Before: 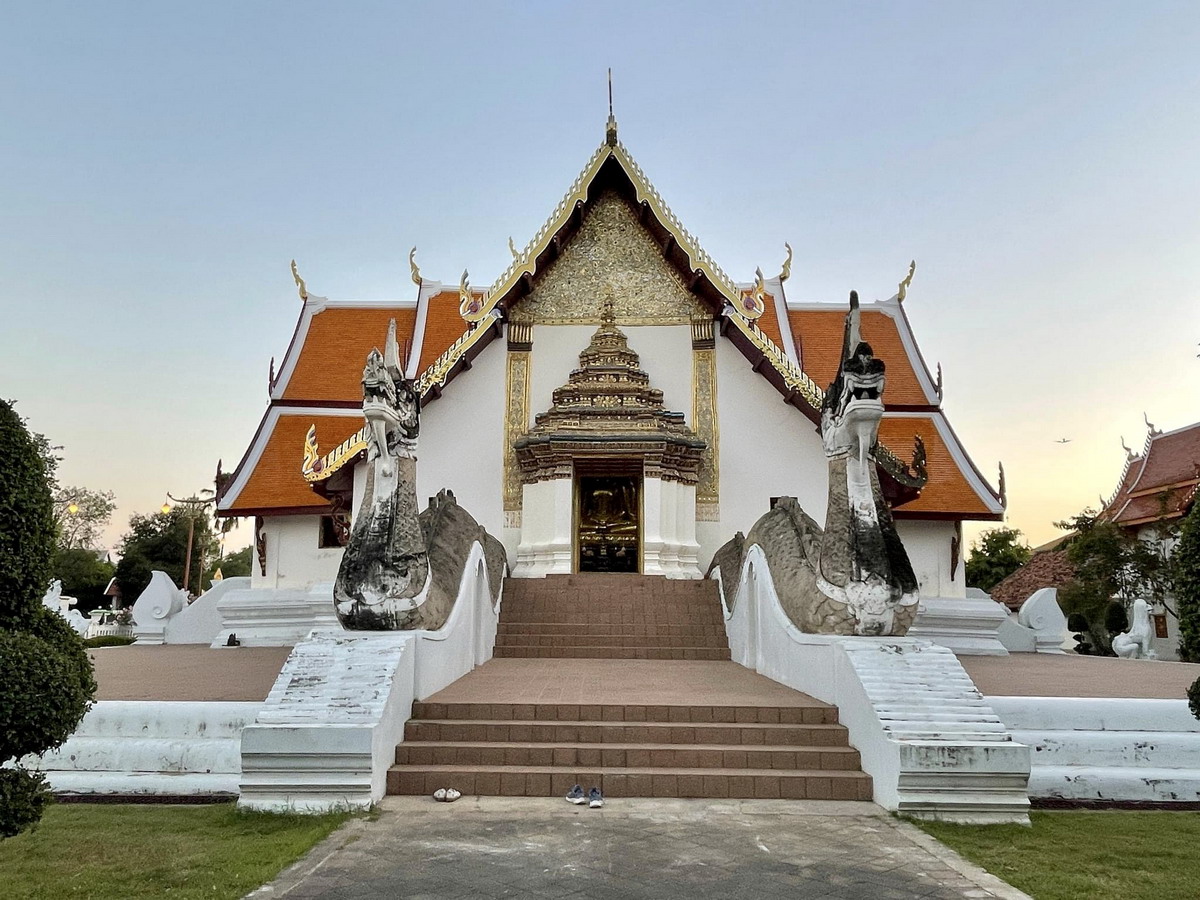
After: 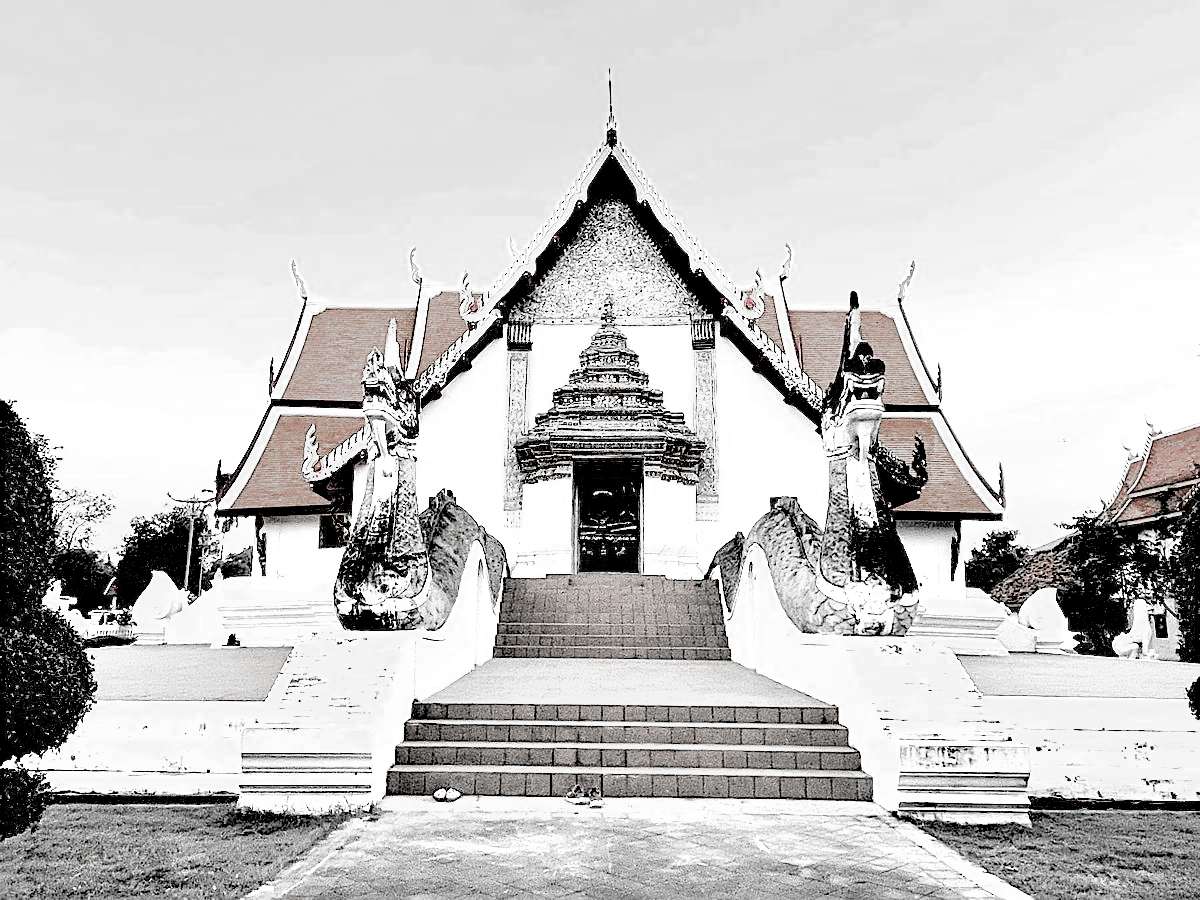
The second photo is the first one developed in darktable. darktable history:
local contrast: mode bilateral grid, contrast 21, coarseness 51, detail 102%, midtone range 0.2
color zones: curves: ch0 [(0, 0.278) (0.143, 0.5) (0.286, 0.5) (0.429, 0.5) (0.571, 0.5) (0.714, 0.5) (0.857, 0.5) (1, 0.5)]; ch1 [(0, 1) (0.143, 0.165) (0.286, 0) (0.429, 0) (0.571, 0) (0.714, 0) (0.857, 0.5) (1, 0.5)]; ch2 [(0, 0.508) (0.143, 0.5) (0.286, 0.5) (0.429, 0.5) (0.571, 0.5) (0.714, 0.5) (0.857, 0.5) (1, 0.5)]
exposure: black level correction 0, exposure 1.199 EV, compensate exposure bias true, compensate highlight preservation false
sharpen: on, module defaults
filmic rgb: black relative exposure -1.03 EV, white relative exposure 2.08 EV, hardness 1.54, contrast 2.233, add noise in highlights 0.002, preserve chrominance max RGB, color science v3 (2019), use custom middle-gray values true, contrast in highlights soft
